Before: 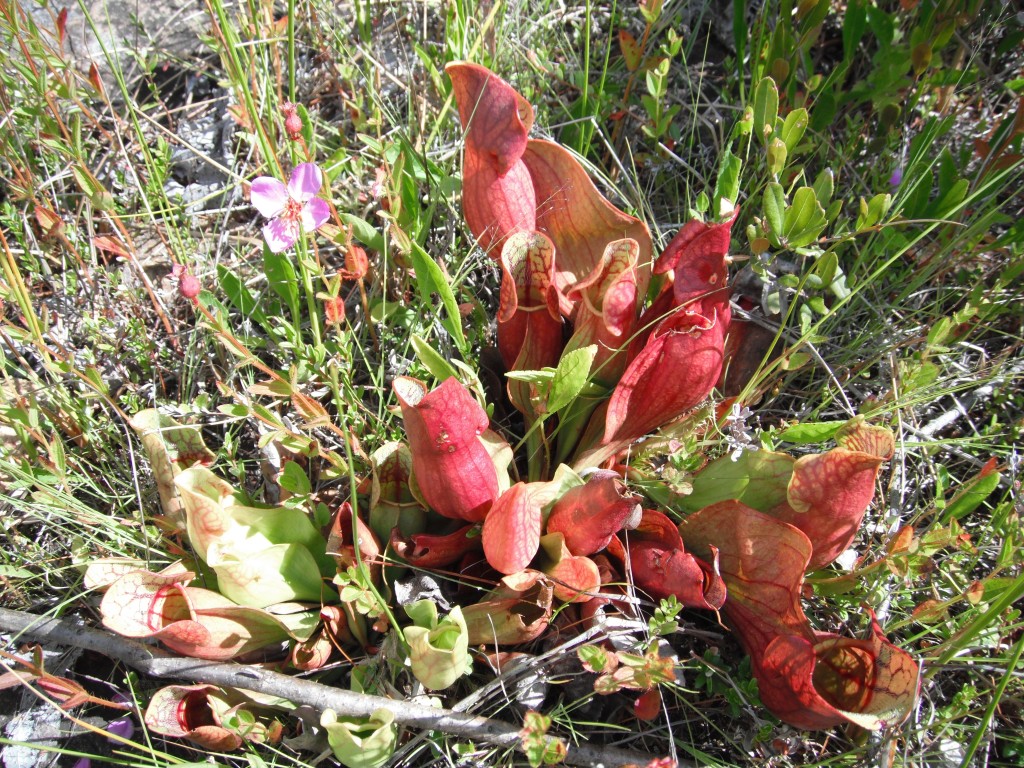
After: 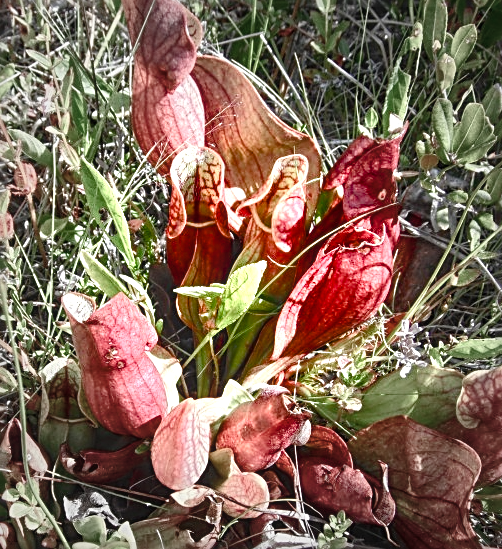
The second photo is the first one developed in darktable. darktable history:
color balance rgb: shadows fall-off 101.914%, perceptual saturation grading › global saturation 20%, perceptual saturation grading › highlights -50.552%, perceptual saturation grading › shadows 30.46%, mask middle-gray fulcrum 22.211%, global vibrance 7.187%, saturation formula JzAzBz (2021)
local contrast: on, module defaults
tone equalizer: on, module defaults
vignetting: fall-off start 33.67%, fall-off radius 64.59%, width/height ratio 0.965
crop: left 32.409%, top 10.94%, right 18.543%, bottom 17.535%
exposure: black level correction -0.005, exposure 0.618 EV, compensate exposure bias true, compensate highlight preservation false
sharpen: radius 2.552, amount 0.64
